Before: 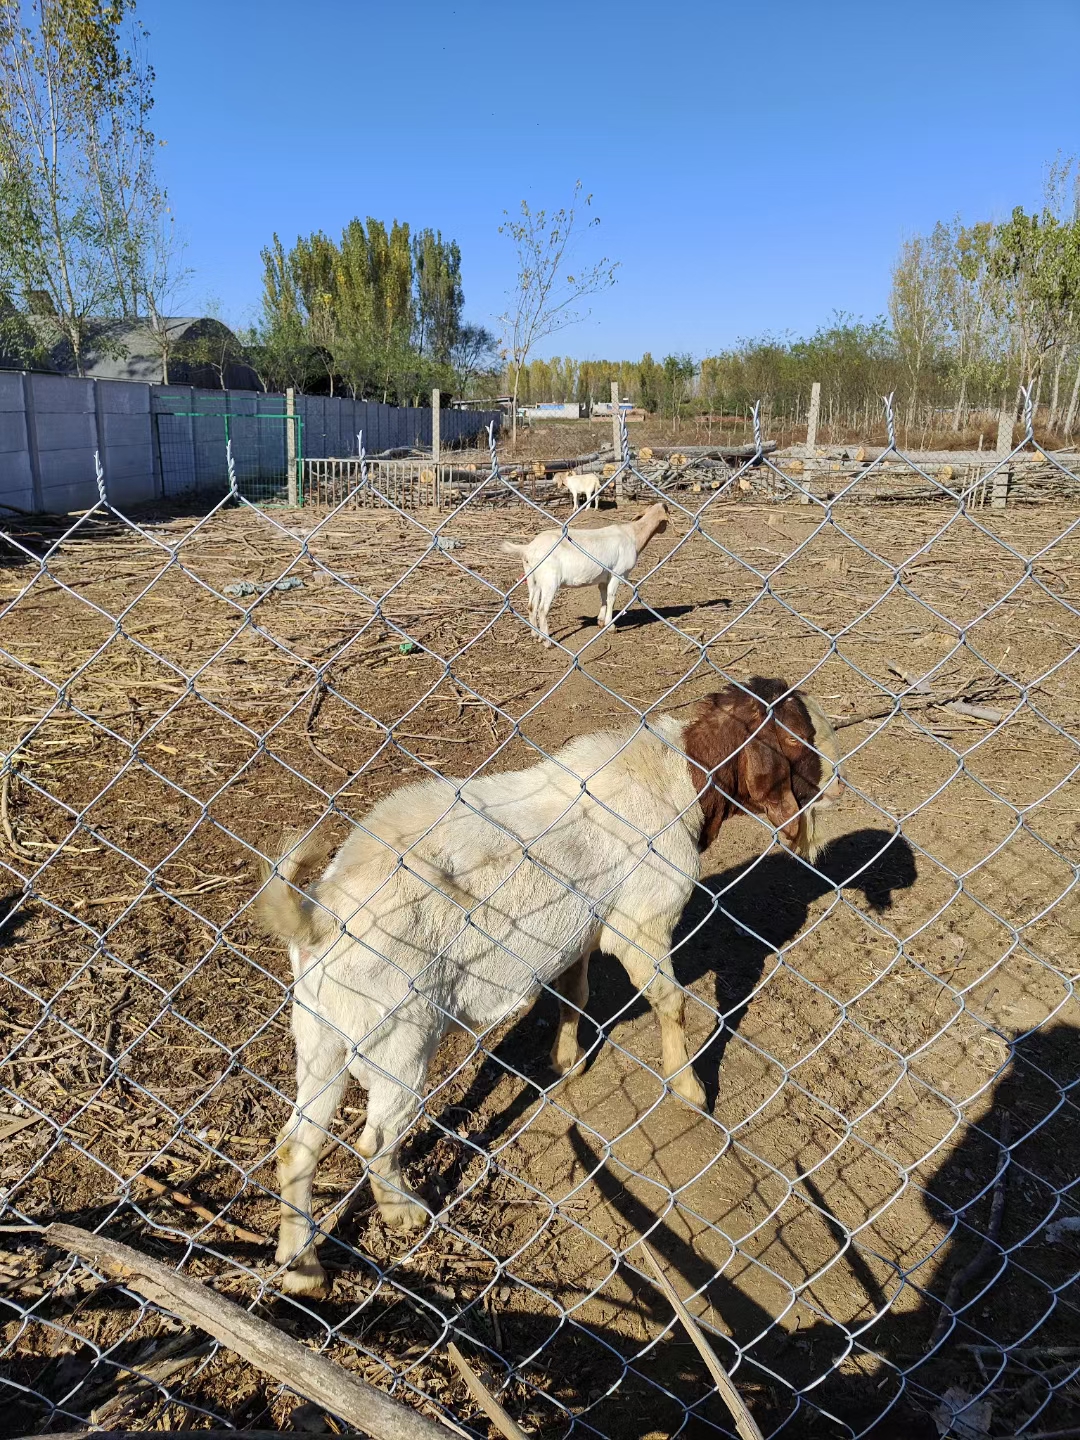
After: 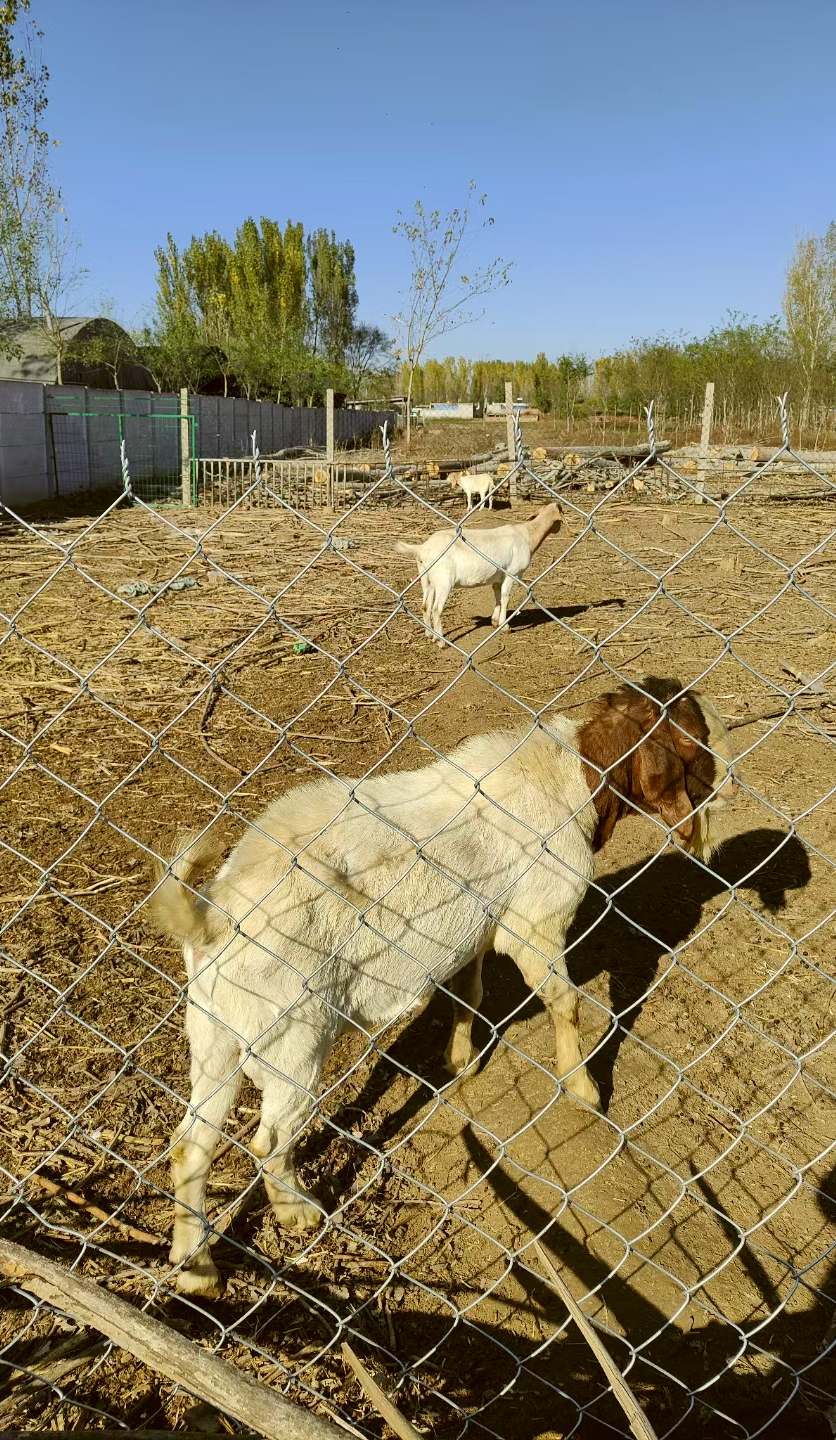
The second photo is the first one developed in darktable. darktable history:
color correction: highlights a* -1.43, highlights b* 10.12, shadows a* 0.395, shadows b* 19.35
crop: left 9.88%, right 12.664%
